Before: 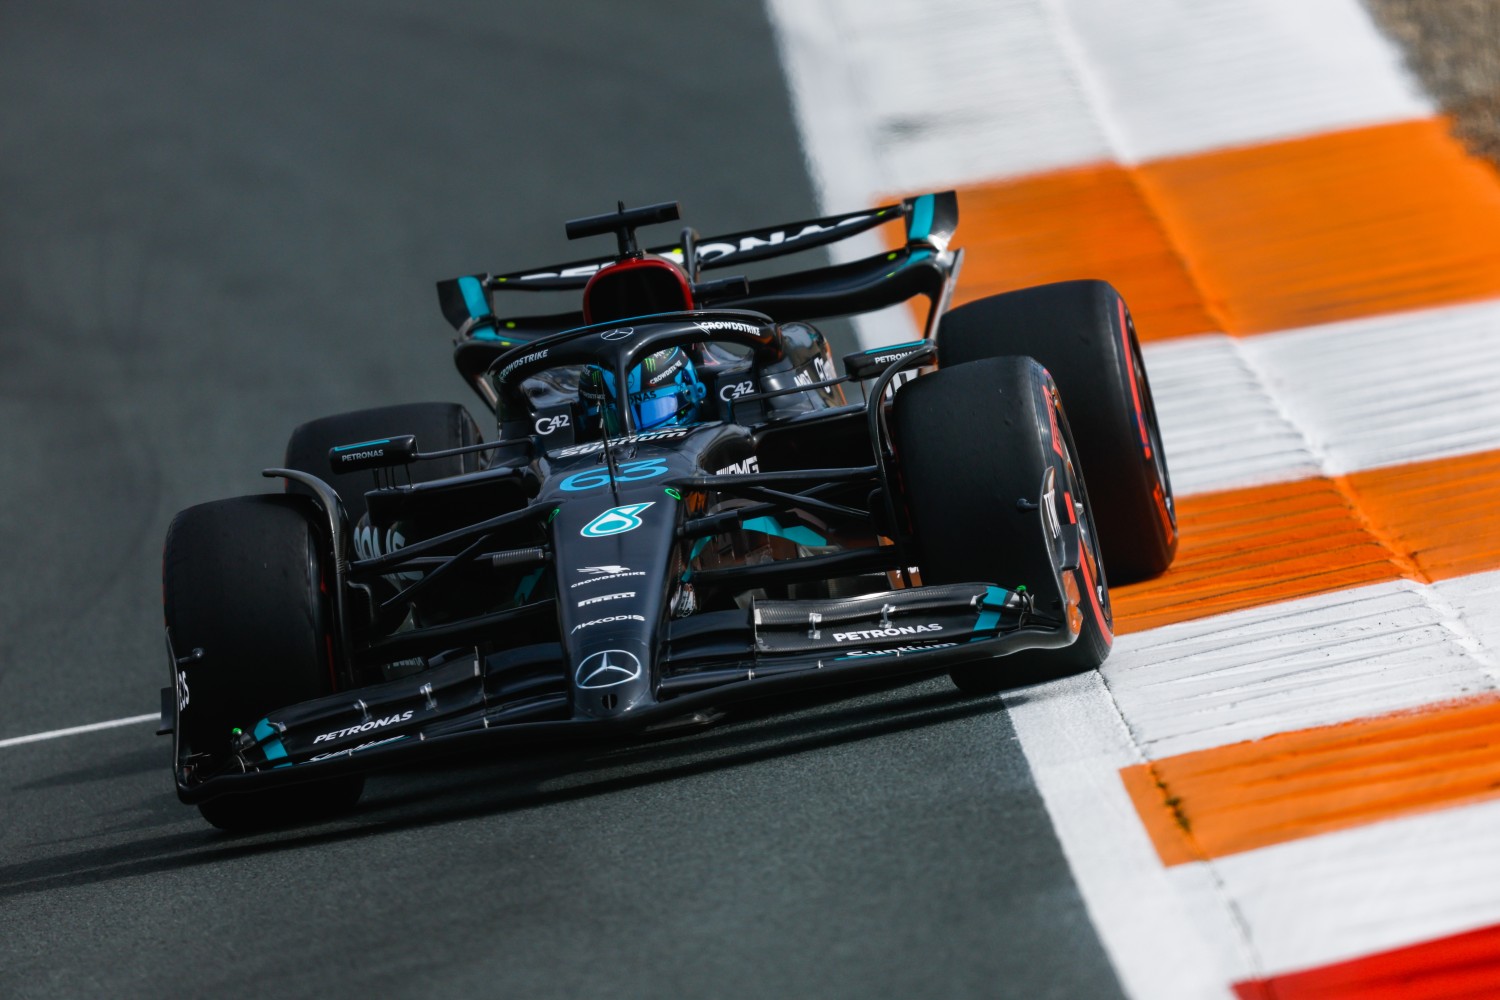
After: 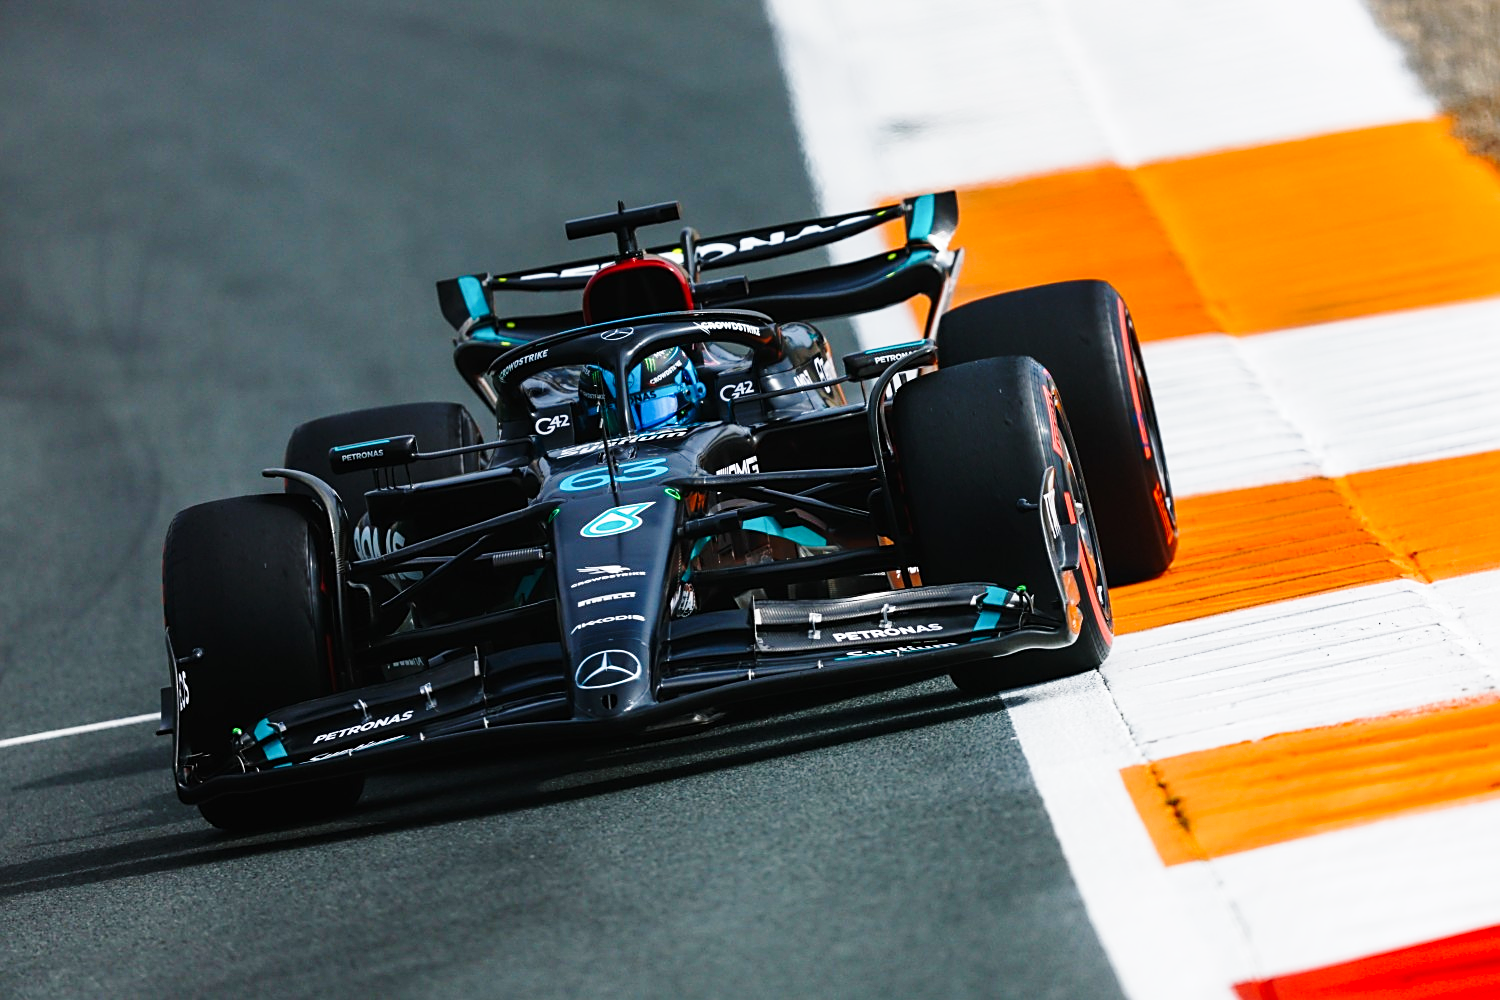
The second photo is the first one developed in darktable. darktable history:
exposure: compensate highlight preservation false
base curve: curves: ch0 [(0, 0) (0.028, 0.03) (0.121, 0.232) (0.46, 0.748) (0.859, 0.968) (1, 1)], preserve colors none
sharpen: on, module defaults
